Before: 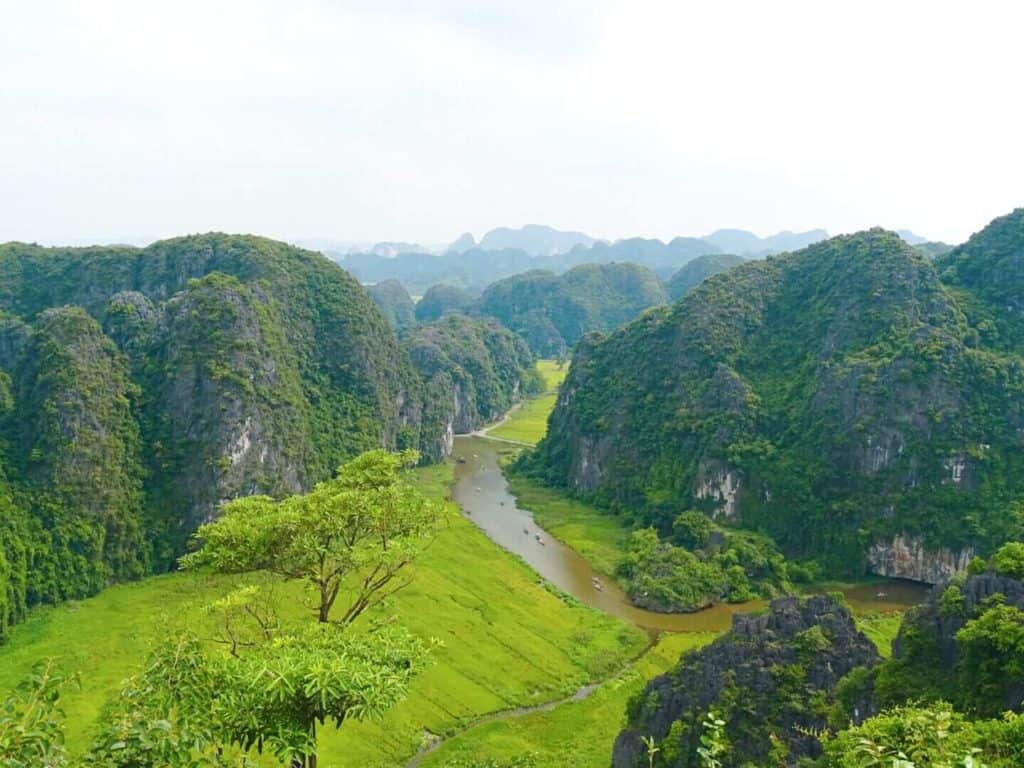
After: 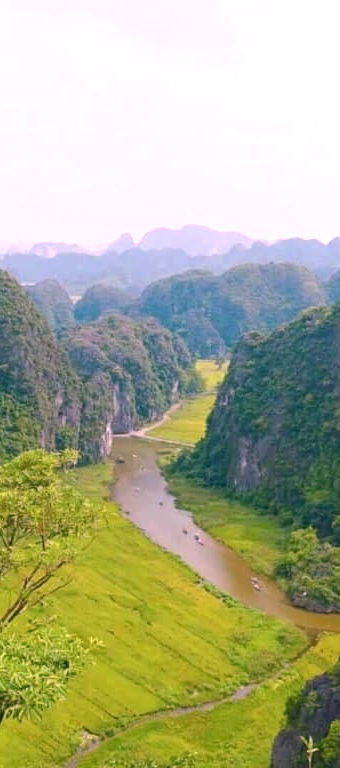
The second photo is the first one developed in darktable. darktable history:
crop: left 33.36%, right 33.36%
white balance: red 1.188, blue 1.11
